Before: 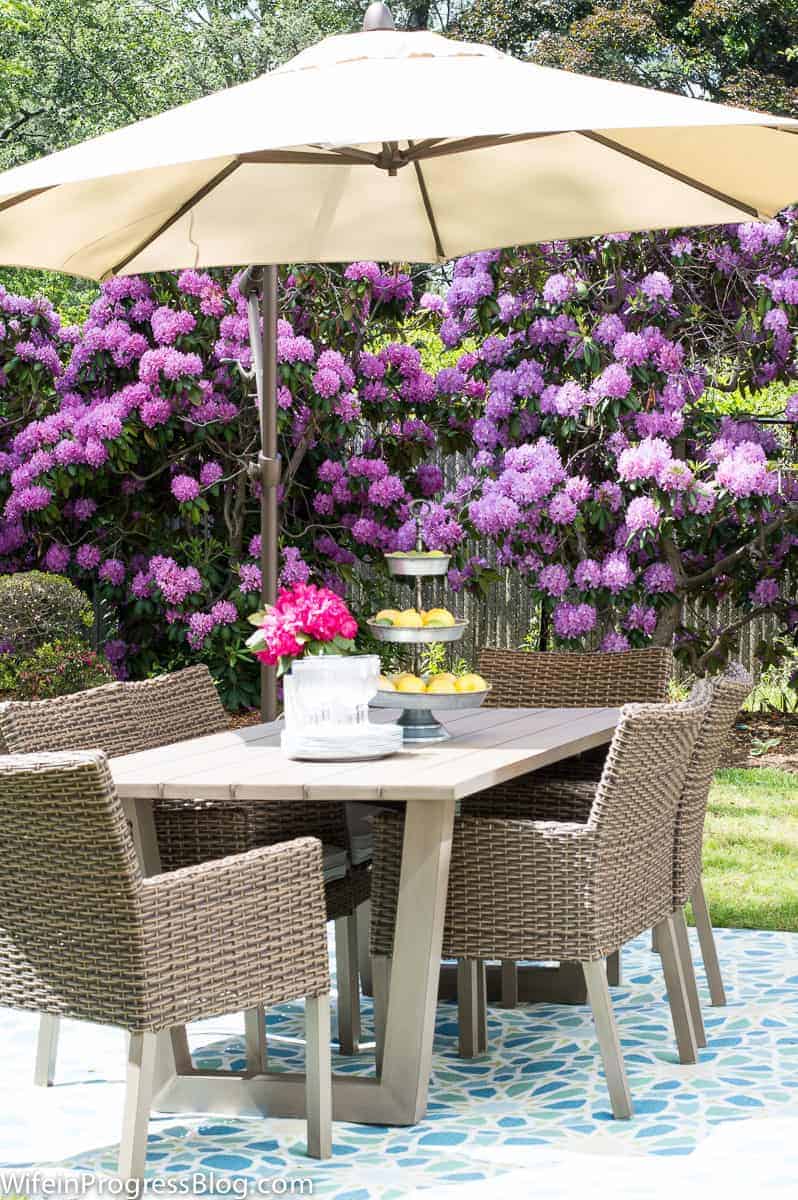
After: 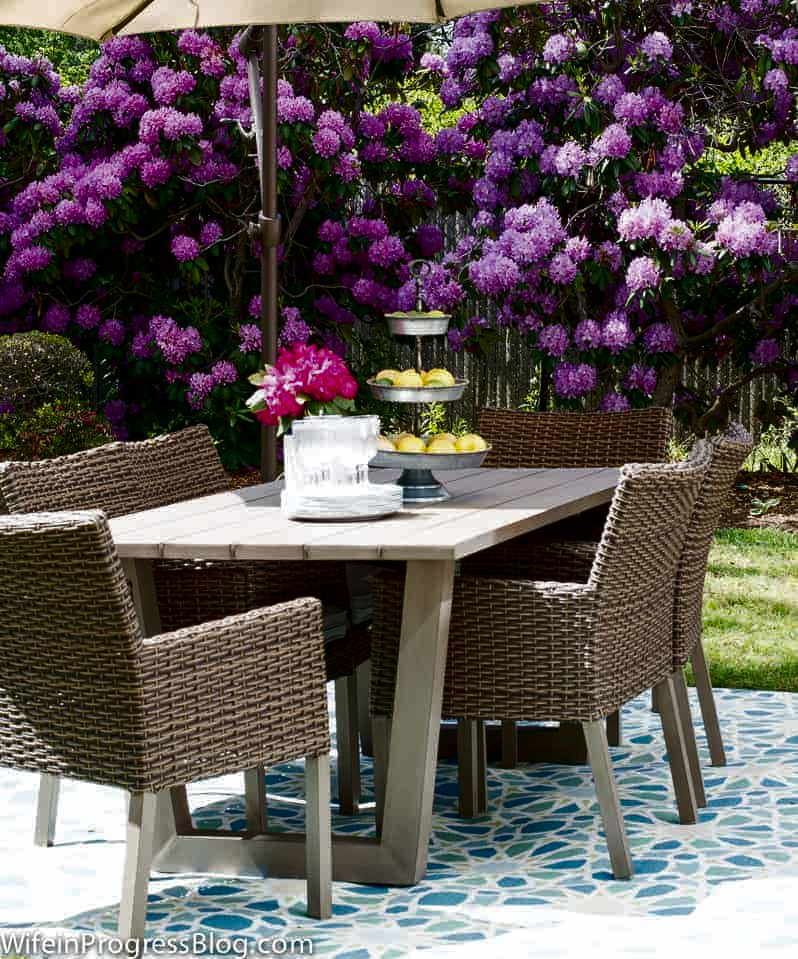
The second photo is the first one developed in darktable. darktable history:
tone equalizer: edges refinement/feathering 500, mask exposure compensation -1.57 EV, preserve details no
crop and rotate: top 20.047%
contrast brightness saturation: brightness -0.501
